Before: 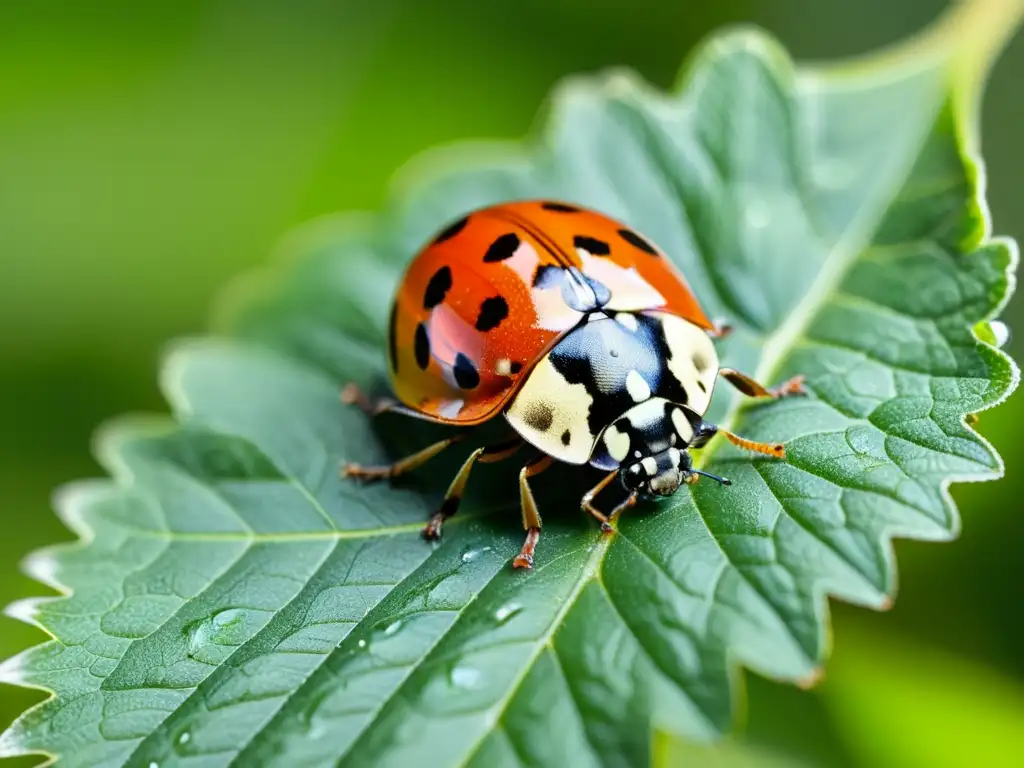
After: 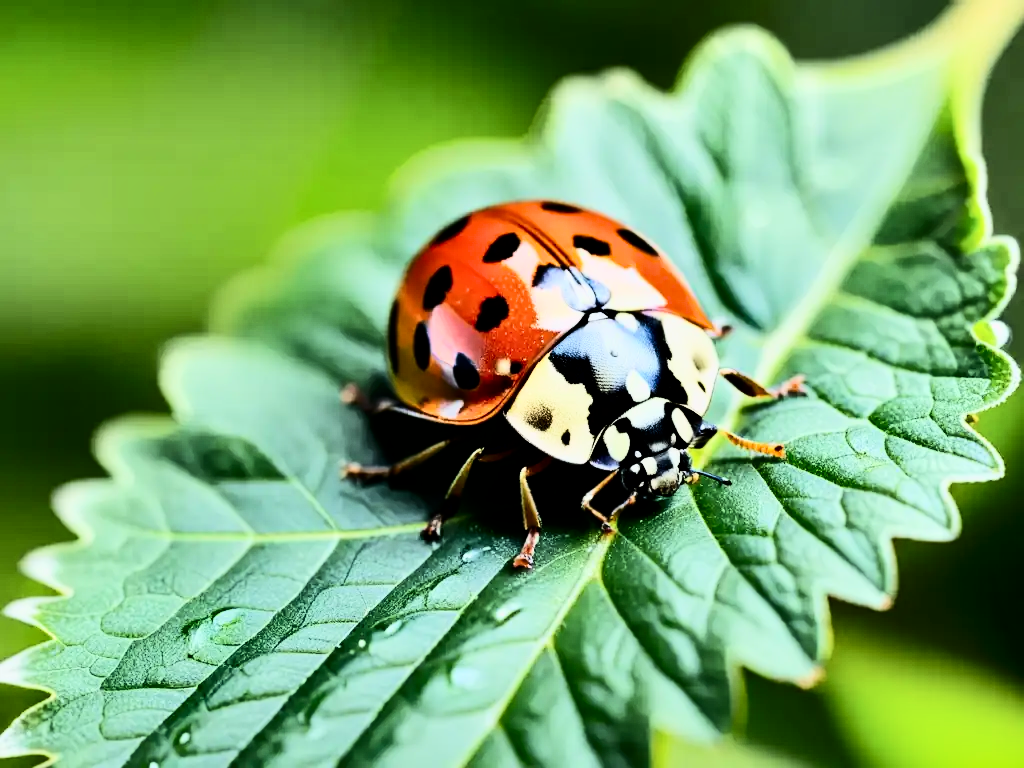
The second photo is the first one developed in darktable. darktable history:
contrast brightness saturation: contrast 0.276
shadows and highlights: radius 101.59, shadows 50.72, highlights -64.82, soften with gaussian
tone equalizer: -8 EV -1.04 EV, -7 EV -1.04 EV, -6 EV -0.83 EV, -5 EV -0.598 EV, -3 EV 0.558 EV, -2 EV 0.88 EV, -1 EV 0.988 EV, +0 EV 1.07 EV, edges refinement/feathering 500, mask exposure compensation -1.57 EV, preserve details no
filmic rgb: black relative exposure -7.65 EV, white relative exposure 4.56 EV, hardness 3.61, color science v6 (2022)
